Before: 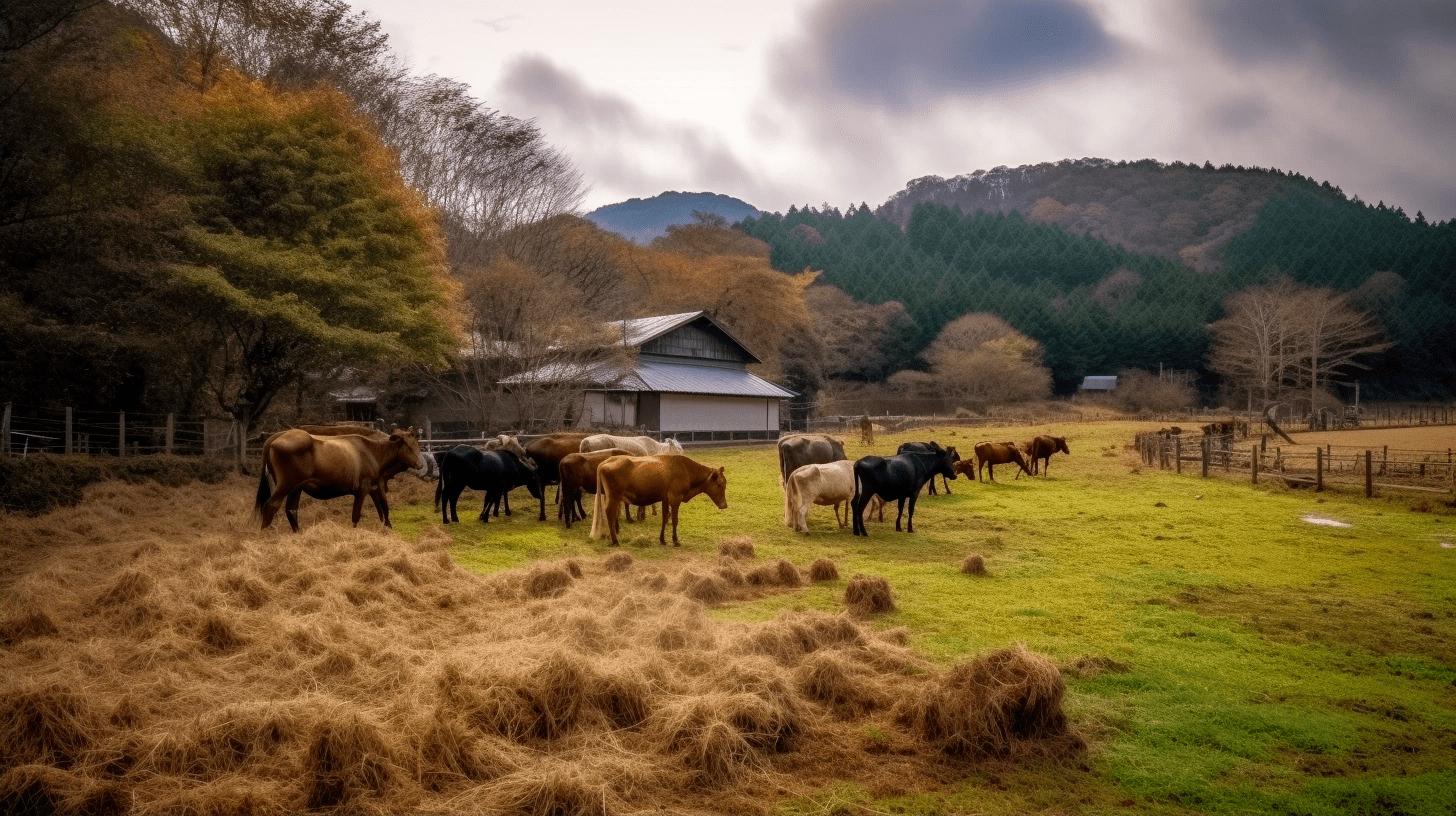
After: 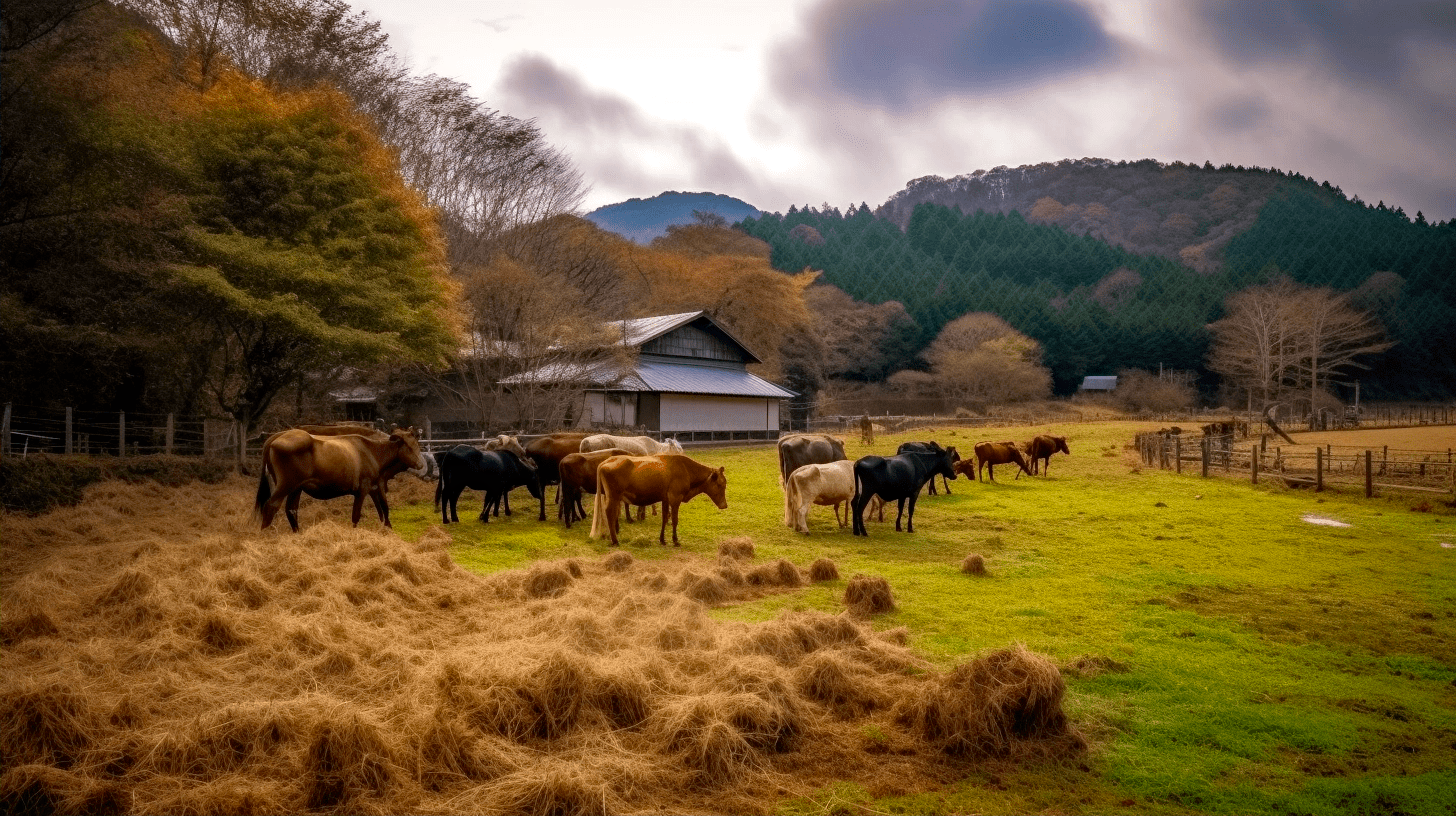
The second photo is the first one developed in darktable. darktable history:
contrast brightness saturation: contrast 0.039, saturation 0.165
haze removal: compatibility mode true, adaptive false
